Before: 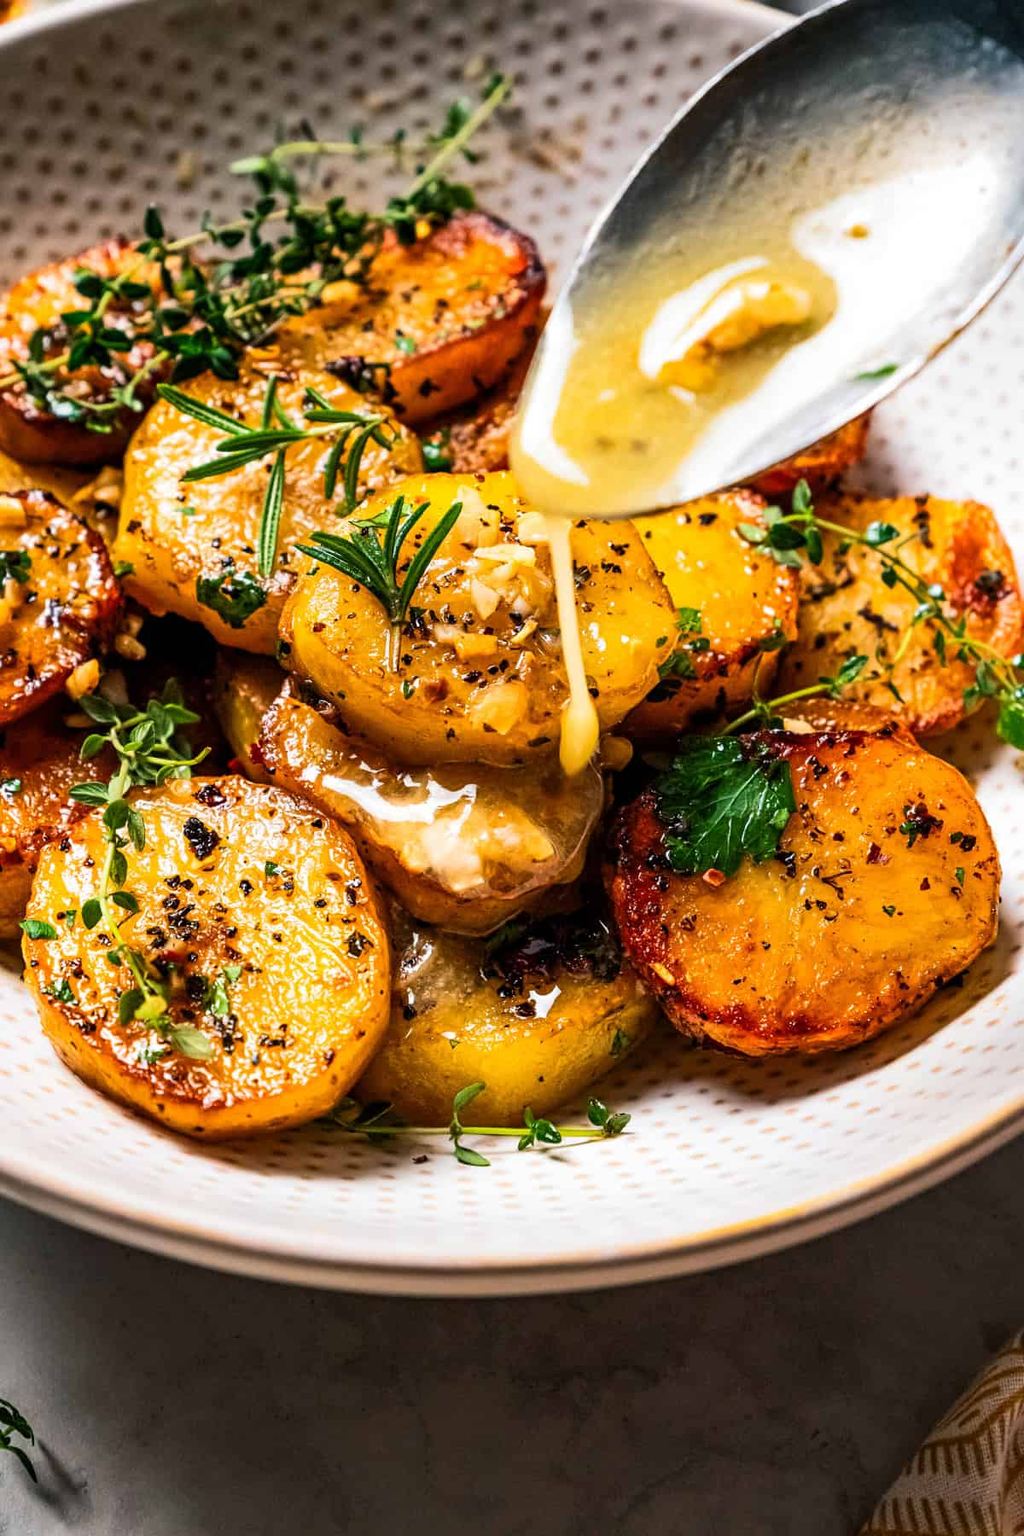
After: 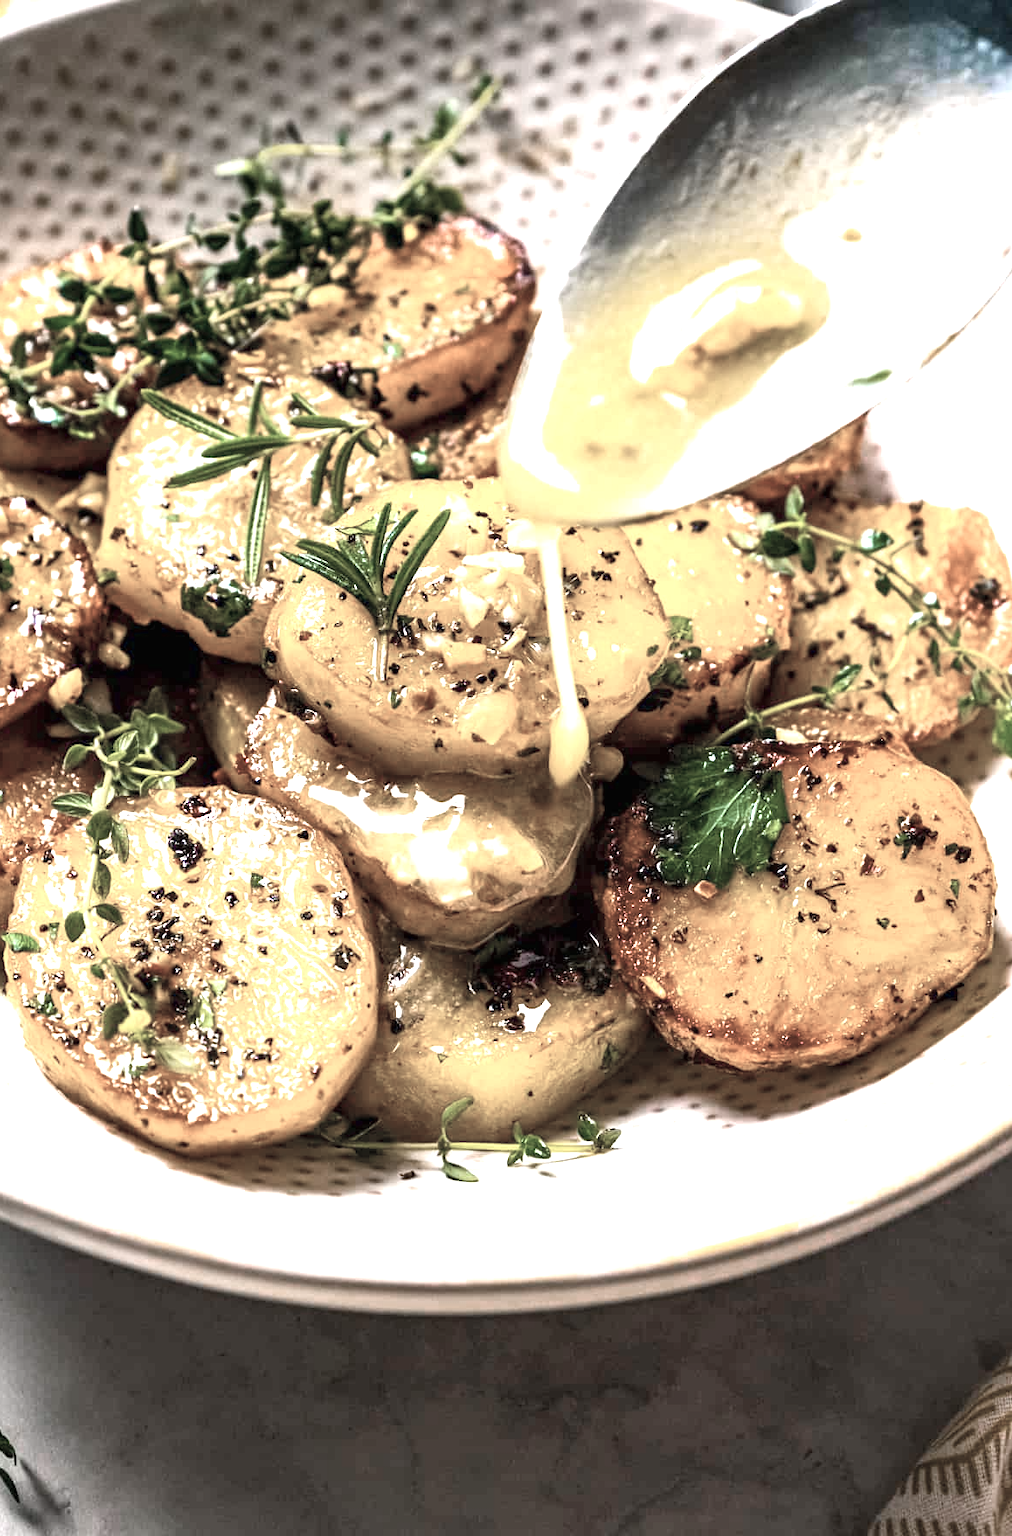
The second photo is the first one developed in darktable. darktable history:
color balance rgb: linear chroma grading › global chroma 15%, perceptual saturation grading › global saturation 30%
crop and rotate: left 1.774%, right 0.633%, bottom 1.28%
exposure: black level correction 0, exposure 1.2 EV, compensate highlight preservation false
color zones: curves: ch0 [(0, 0.613) (0.01, 0.613) (0.245, 0.448) (0.498, 0.529) (0.642, 0.665) (0.879, 0.777) (0.99, 0.613)]; ch1 [(0, 0.272) (0.219, 0.127) (0.724, 0.346)]
